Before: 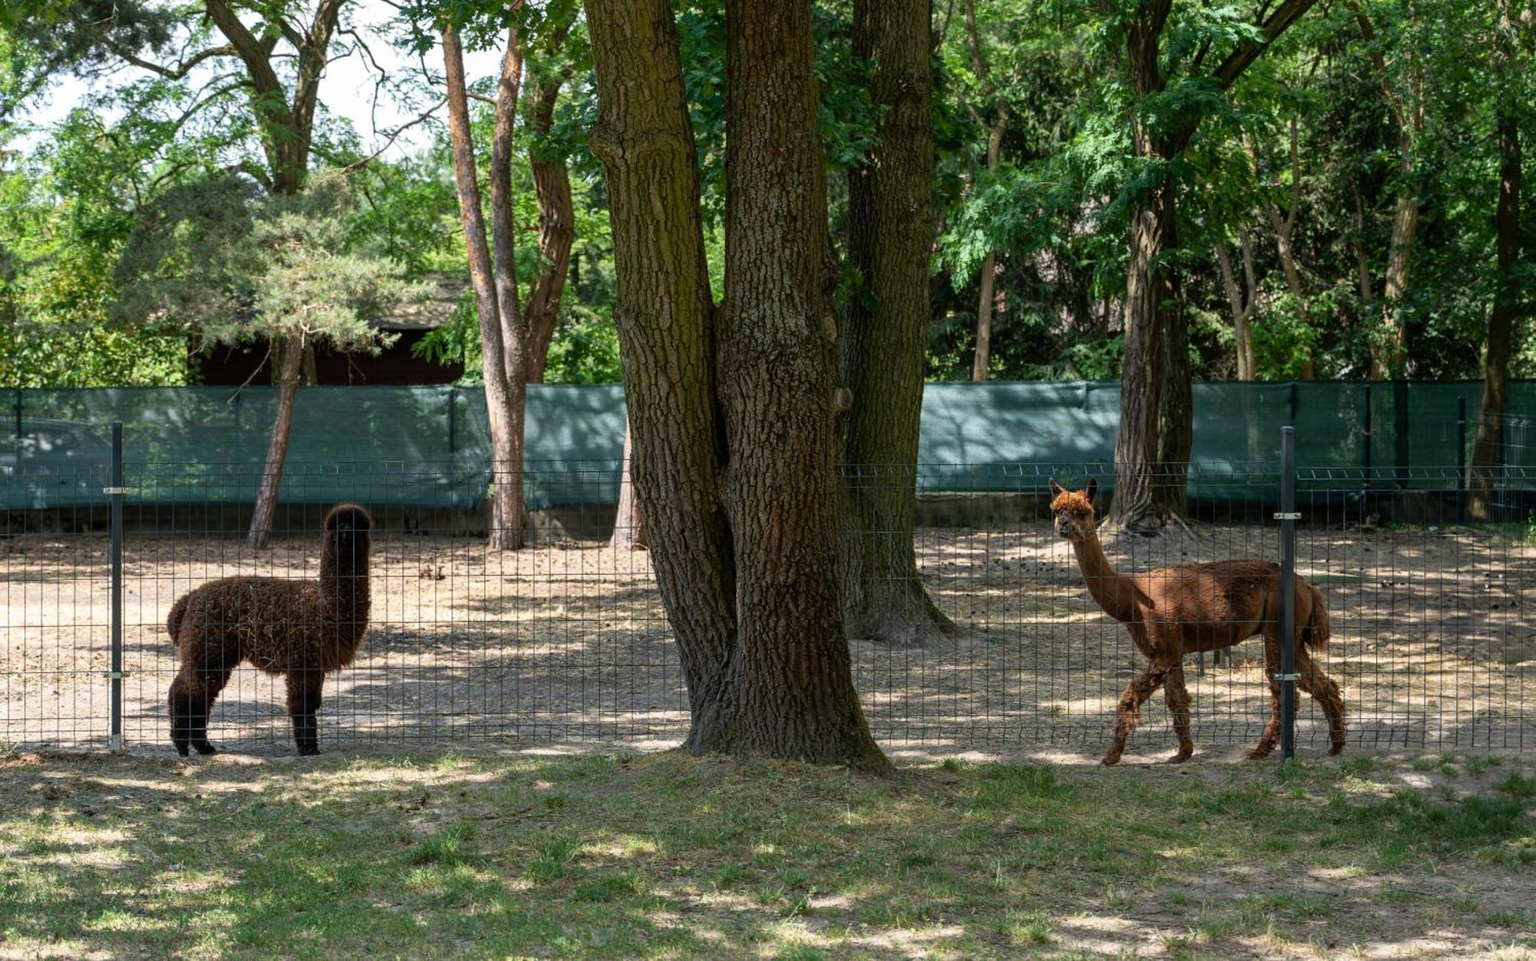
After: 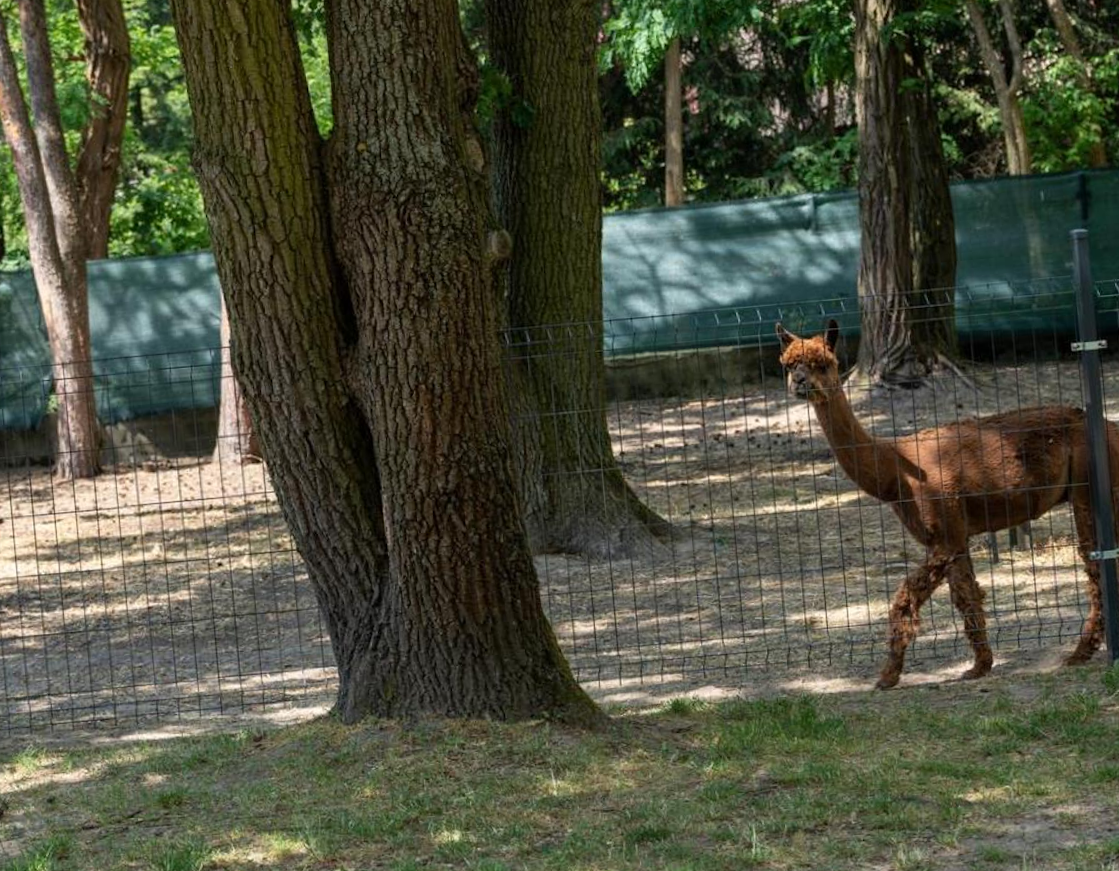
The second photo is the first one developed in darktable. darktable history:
rotate and perspective: rotation -5°, crop left 0.05, crop right 0.952, crop top 0.11, crop bottom 0.89
crop and rotate: left 28.256%, top 17.734%, right 12.656%, bottom 3.573%
